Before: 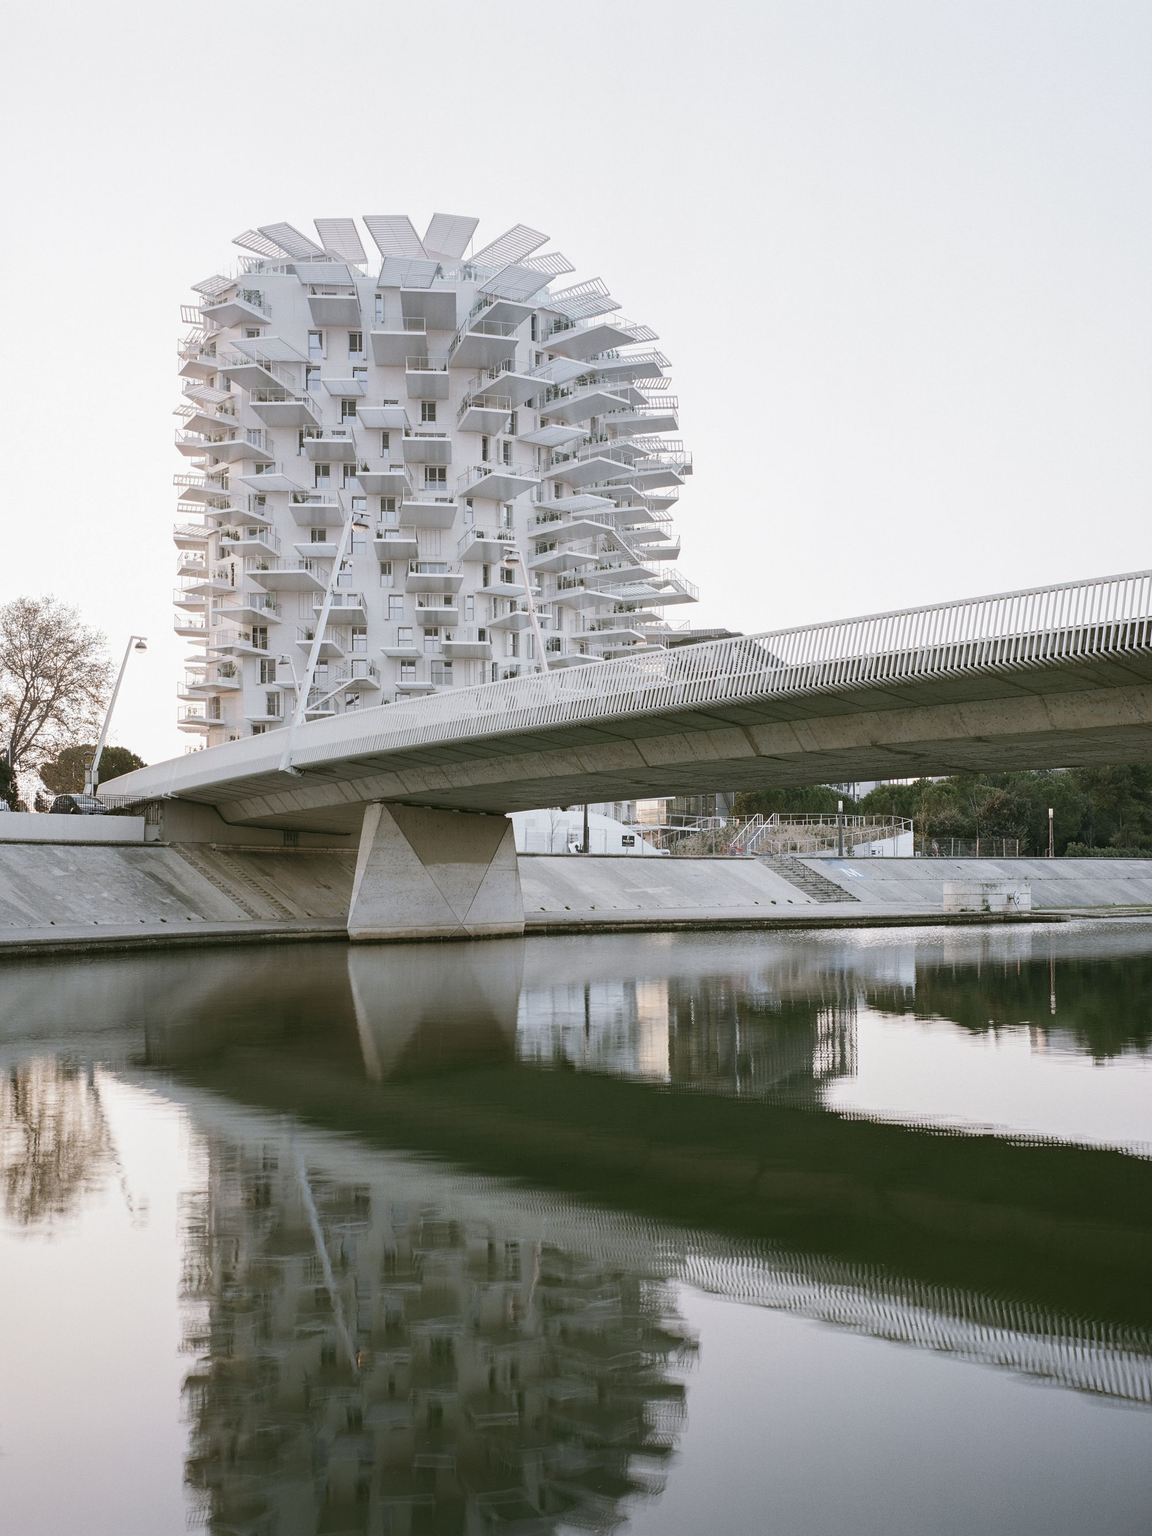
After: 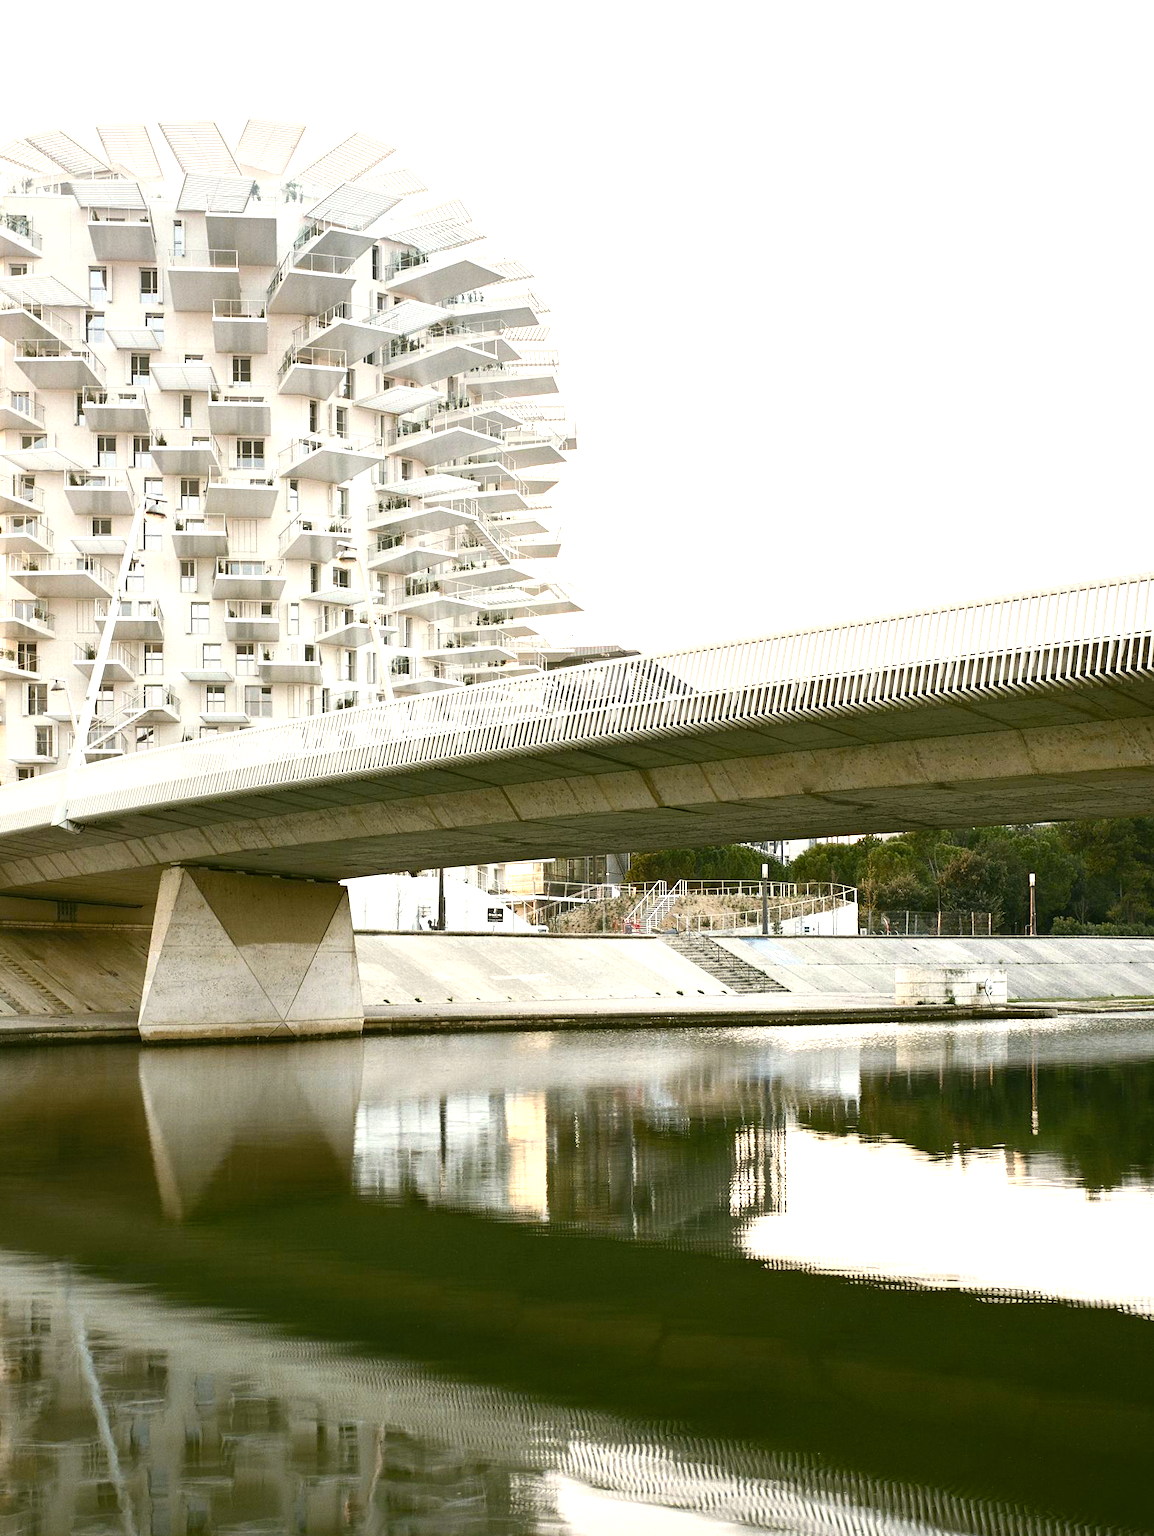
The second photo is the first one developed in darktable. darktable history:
contrast brightness saturation: saturation -0.1
exposure: black level correction 0.001, exposure 0.5 EV, compensate exposure bias true, compensate highlight preservation false
crop and rotate: left 20.74%, top 7.912%, right 0.375%, bottom 13.378%
color balance rgb: linear chroma grading › global chroma 9%, perceptual saturation grading › global saturation 36%, perceptual saturation grading › shadows 35%, perceptual brilliance grading › global brilliance 15%, perceptual brilliance grading › shadows -35%, global vibrance 15%
white balance: red 1.029, blue 0.92
tone equalizer: on, module defaults
